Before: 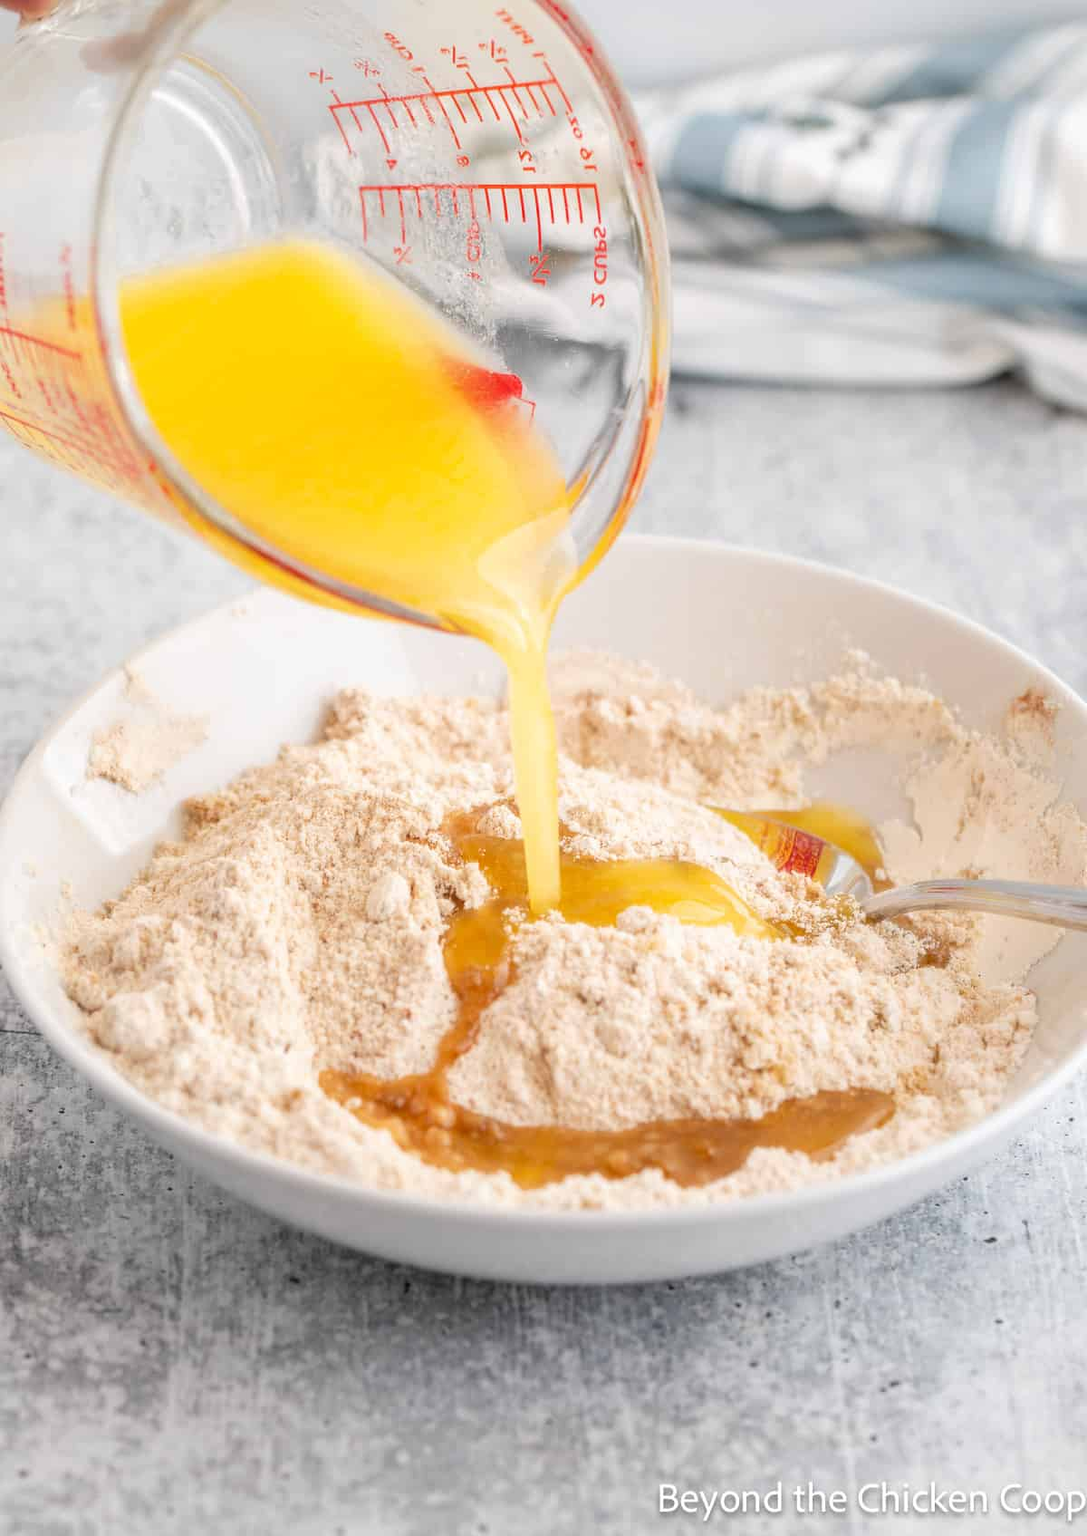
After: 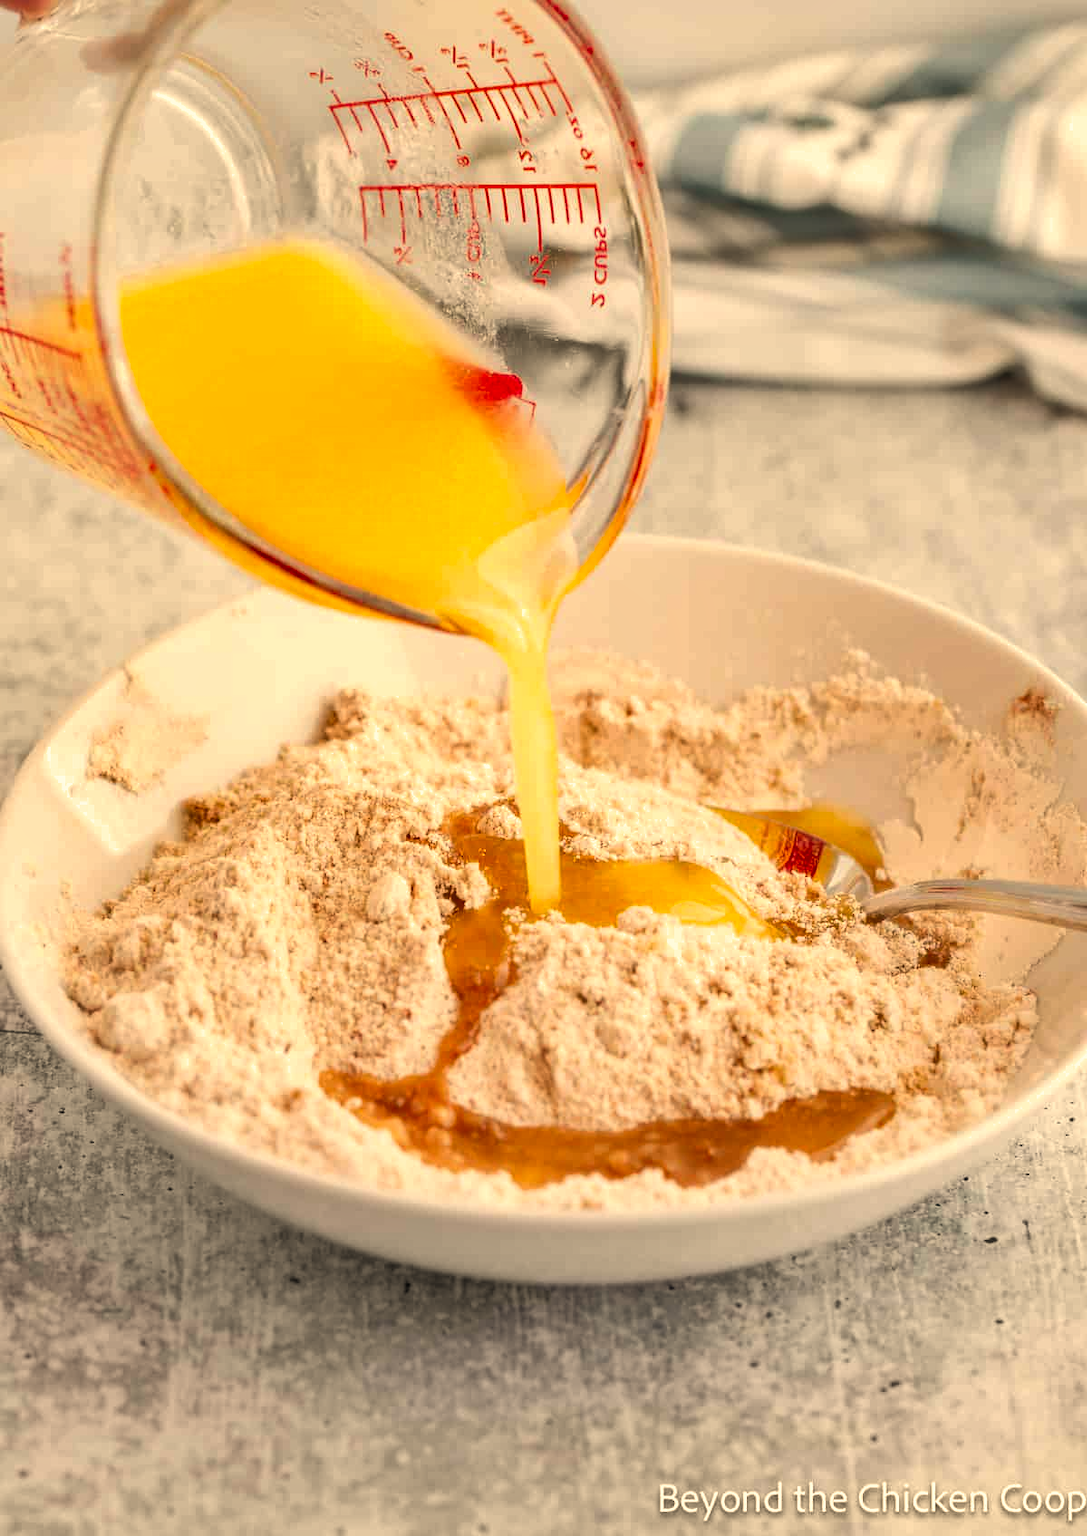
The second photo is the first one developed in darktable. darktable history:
white balance: red 1.123, blue 0.83
shadows and highlights: low approximation 0.01, soften with gaussian
